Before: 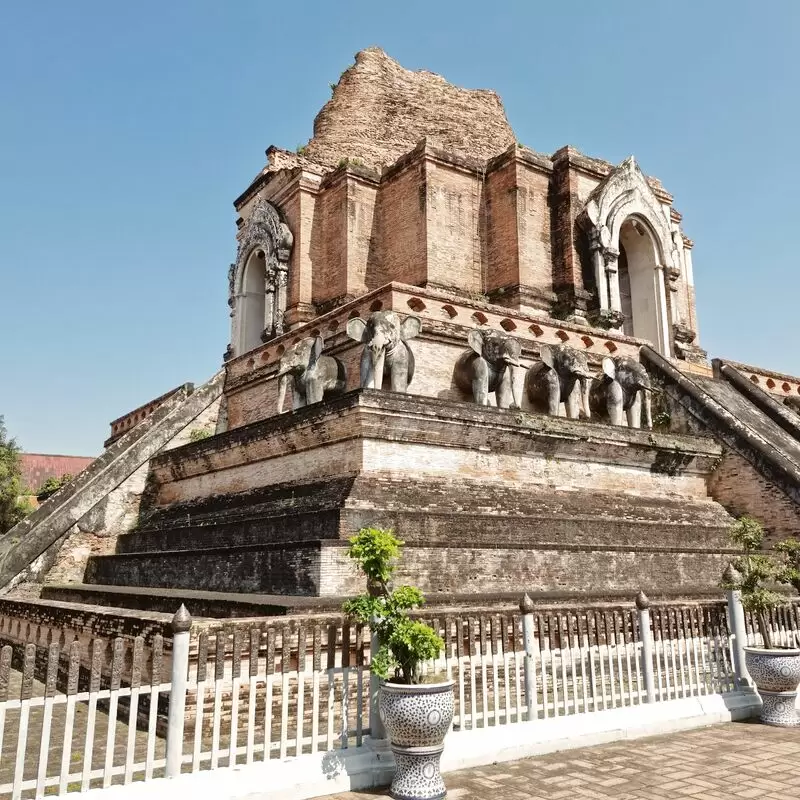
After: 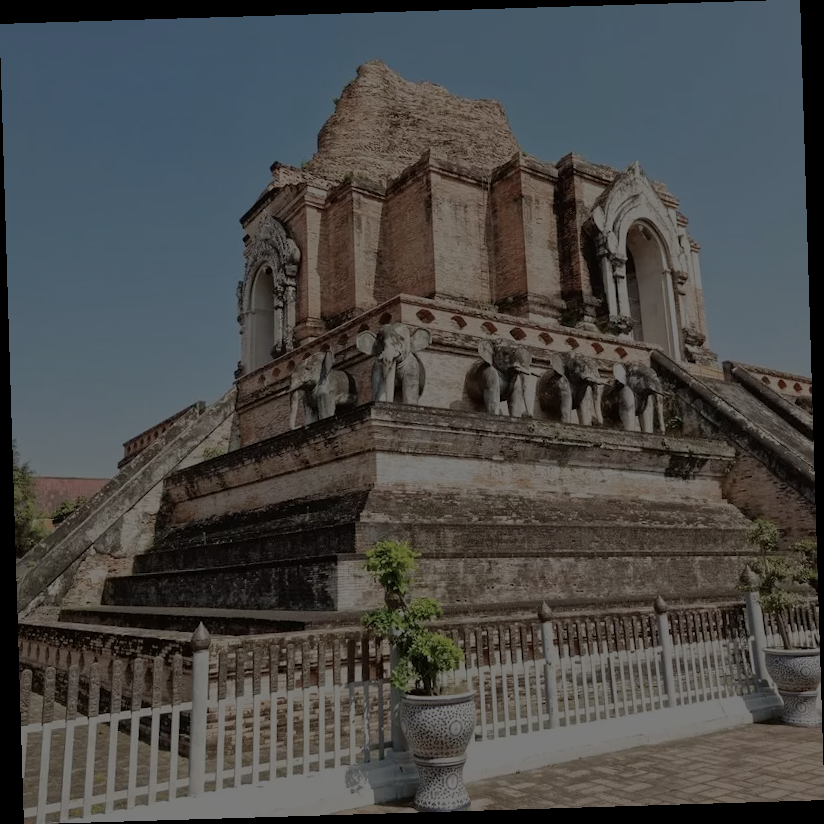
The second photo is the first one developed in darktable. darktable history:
rotate and perspective: rotation -1.75°, automatic cropping off
color balance rgb: perceptual brilliance grading › global brilliance -48.39%
